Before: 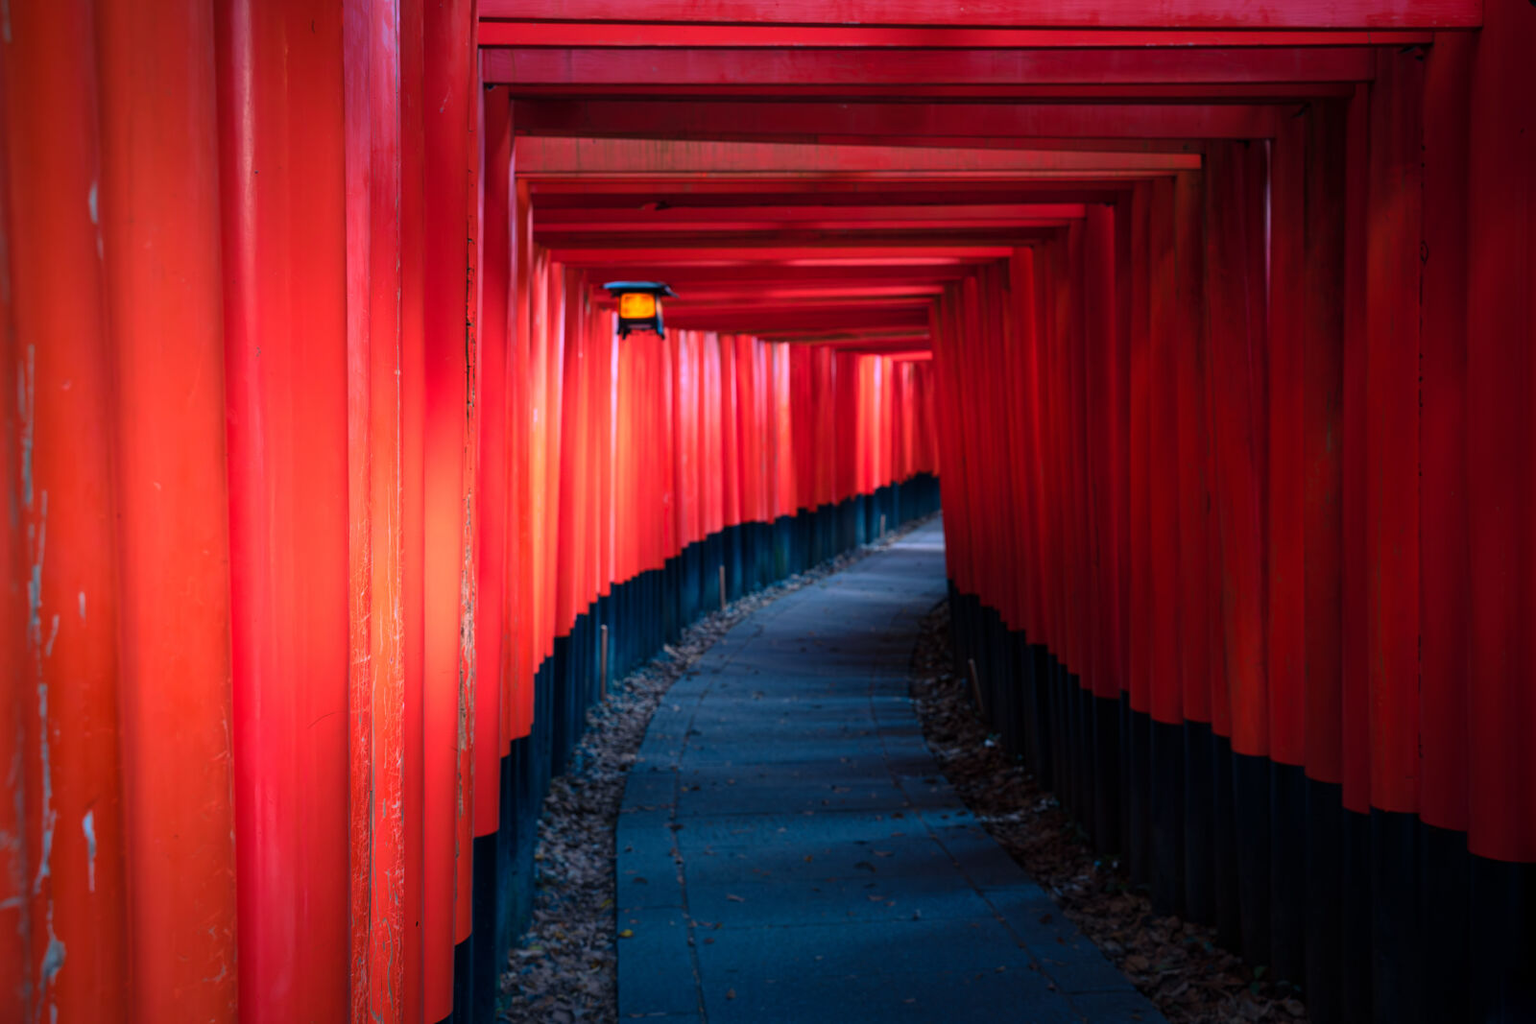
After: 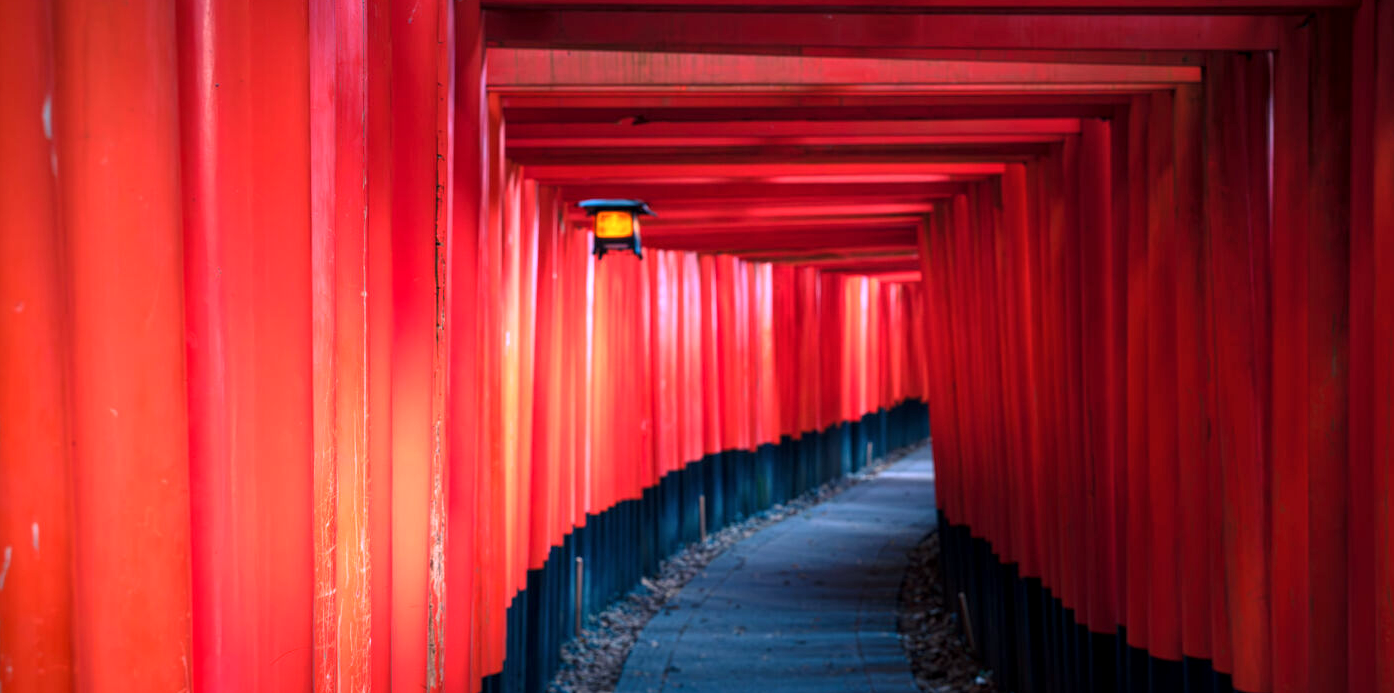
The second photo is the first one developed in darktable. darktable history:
crop: left 3.156%, top 8.879%, right 9.663%, bottom 26.136%
local contrast: highlights 104%, shadows 97%, detail 119%, midtone range 0.2
exposure: black level correction 0, exposure 0.5 EV, compensate highlight preservation false
